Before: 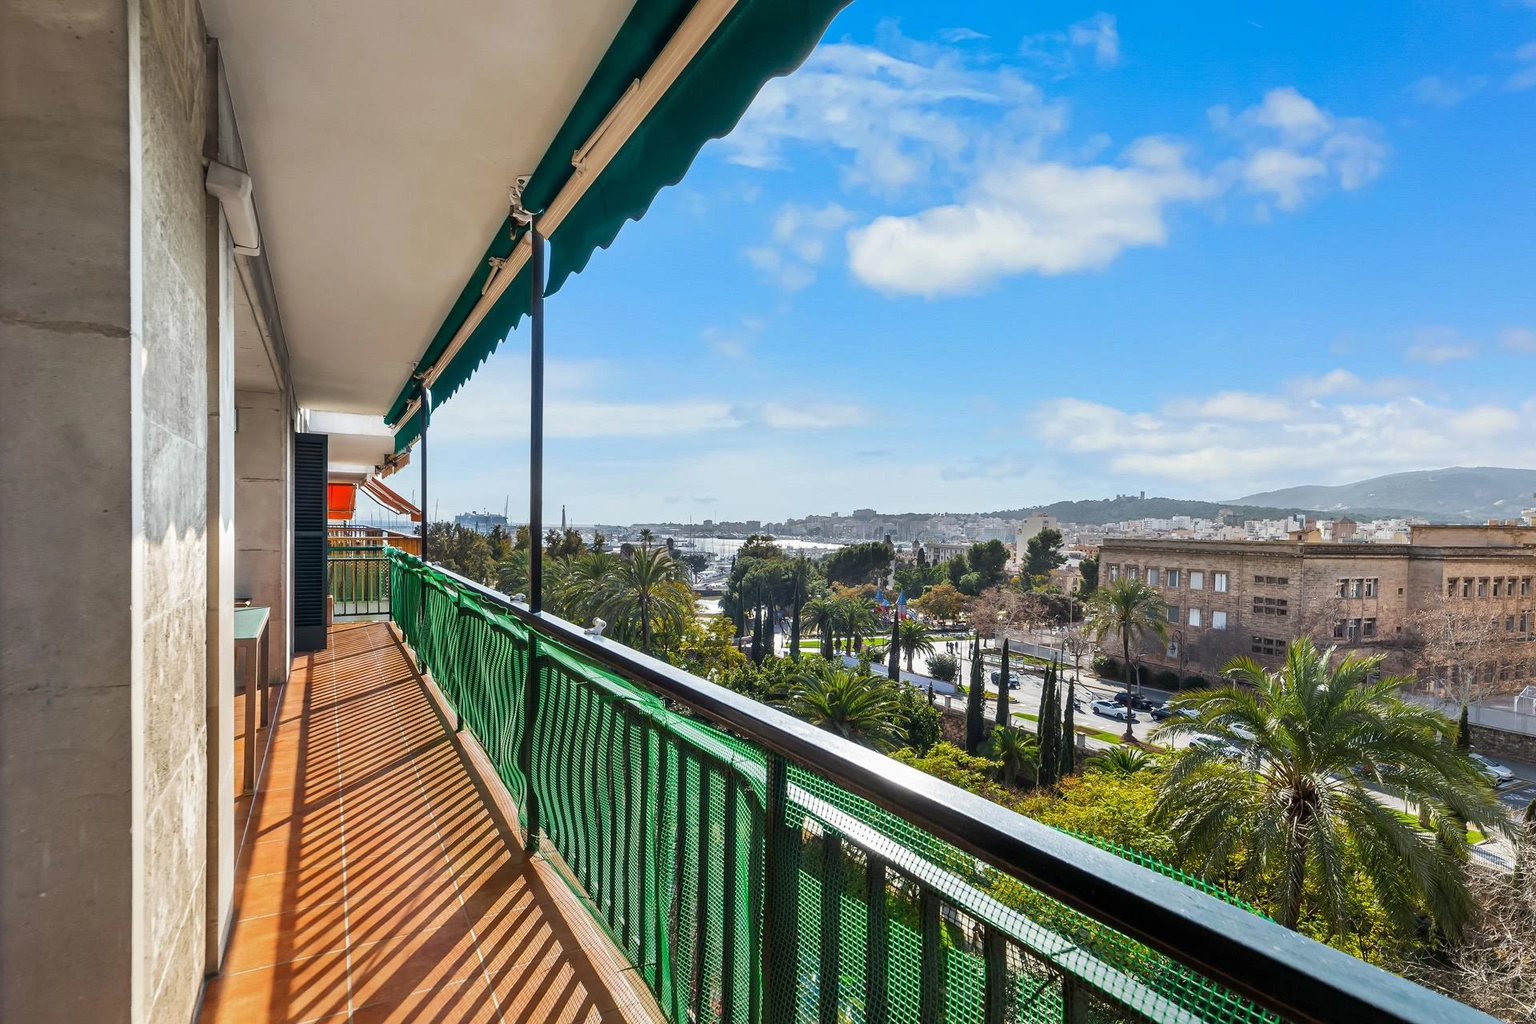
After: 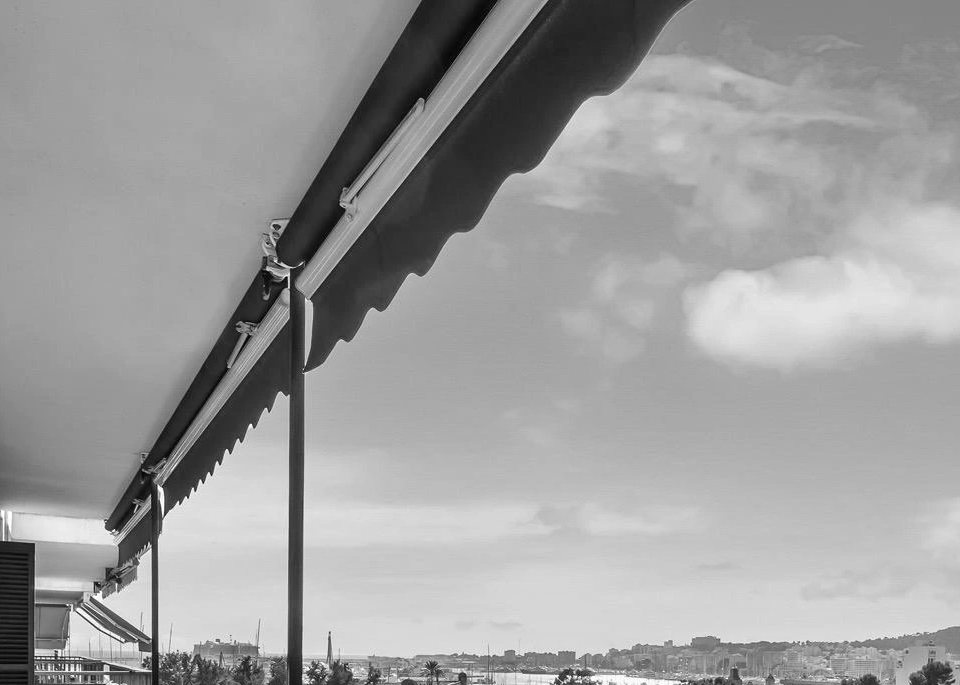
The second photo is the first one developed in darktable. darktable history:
exposure: exposure 0.078 EV, compensate highlight preservation false
white balance: red 0.98, blue 1.61
crop: left 19.556%, right 30.401%, bottom 46.458%
color balance rgb: linear chroma grading › global chroma 8.33%, perceptual saturation grading › global saturation 18.52%, global vibrance 7.87%
monochrome: on, module defaults
